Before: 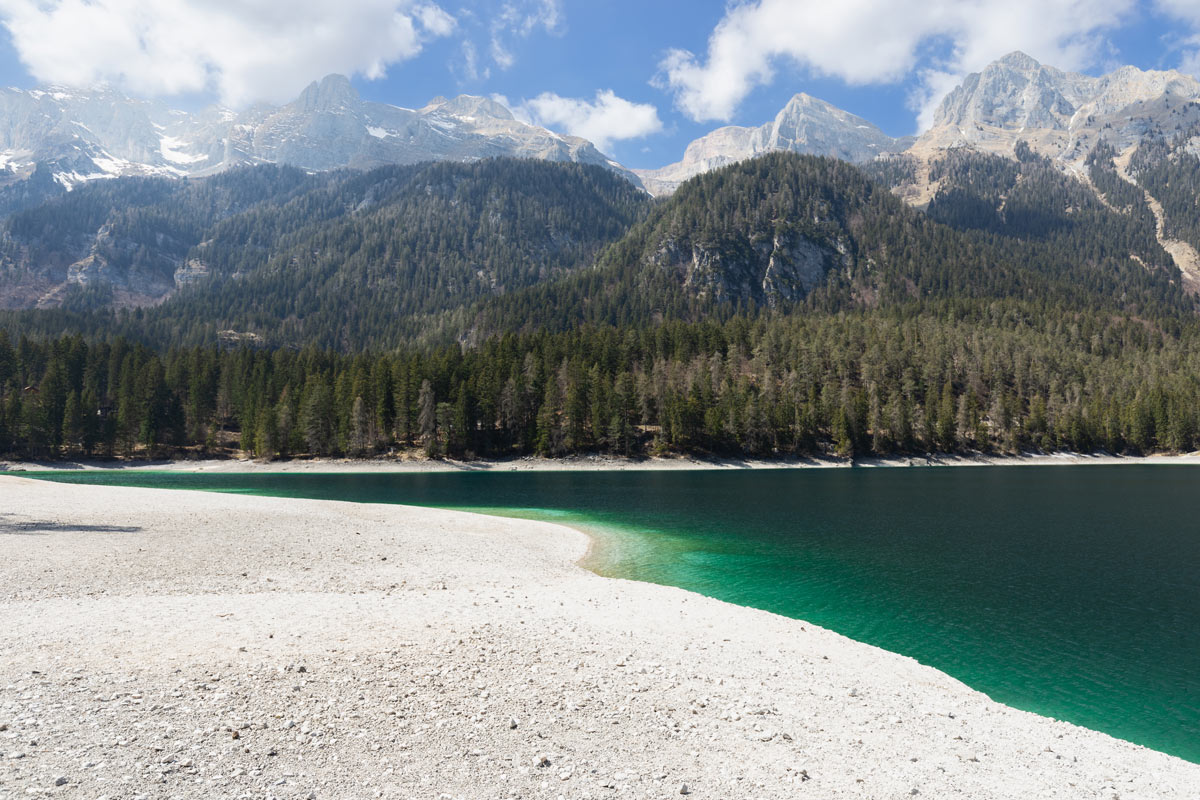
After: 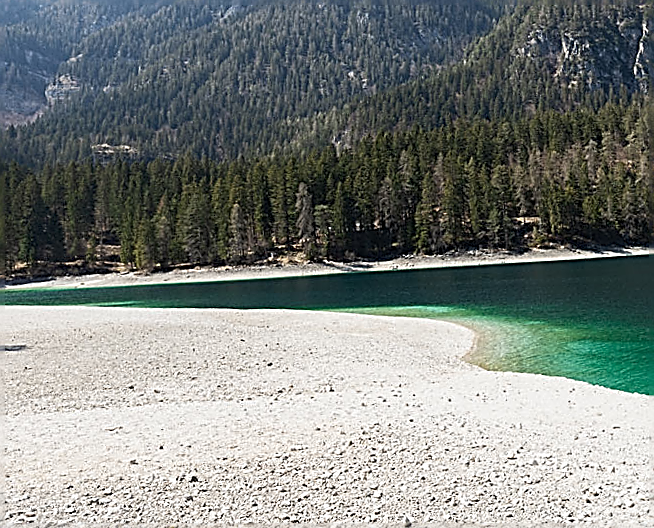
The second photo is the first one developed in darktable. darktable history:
crop: left 8.966%, top 23.852%, right 34.699%, bottom 4.703%
sharpen: amount 2
rotate and perspective: rotation -3°, crop left 0.031, crop right 0.968, crop top 0.07, crop bottom 0.93
